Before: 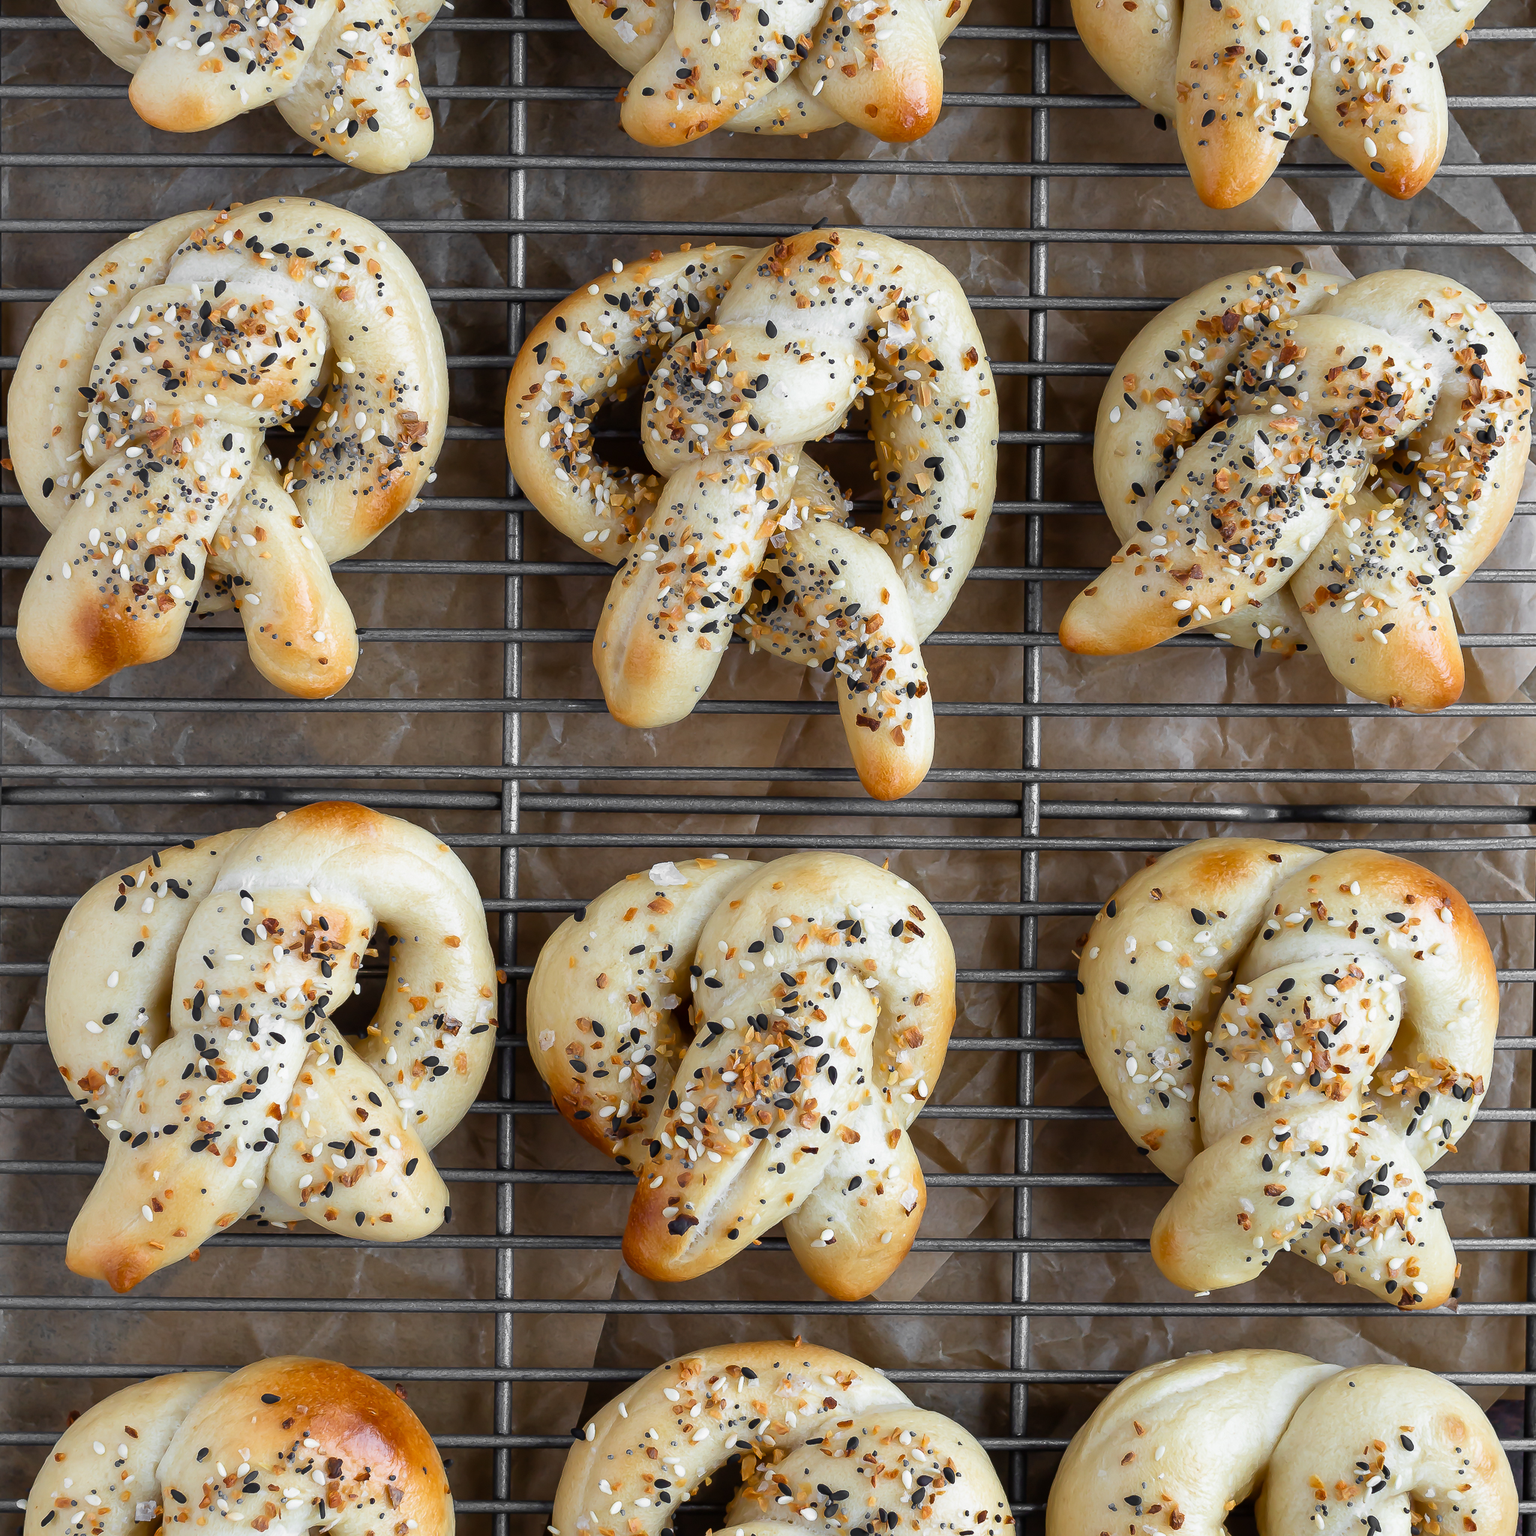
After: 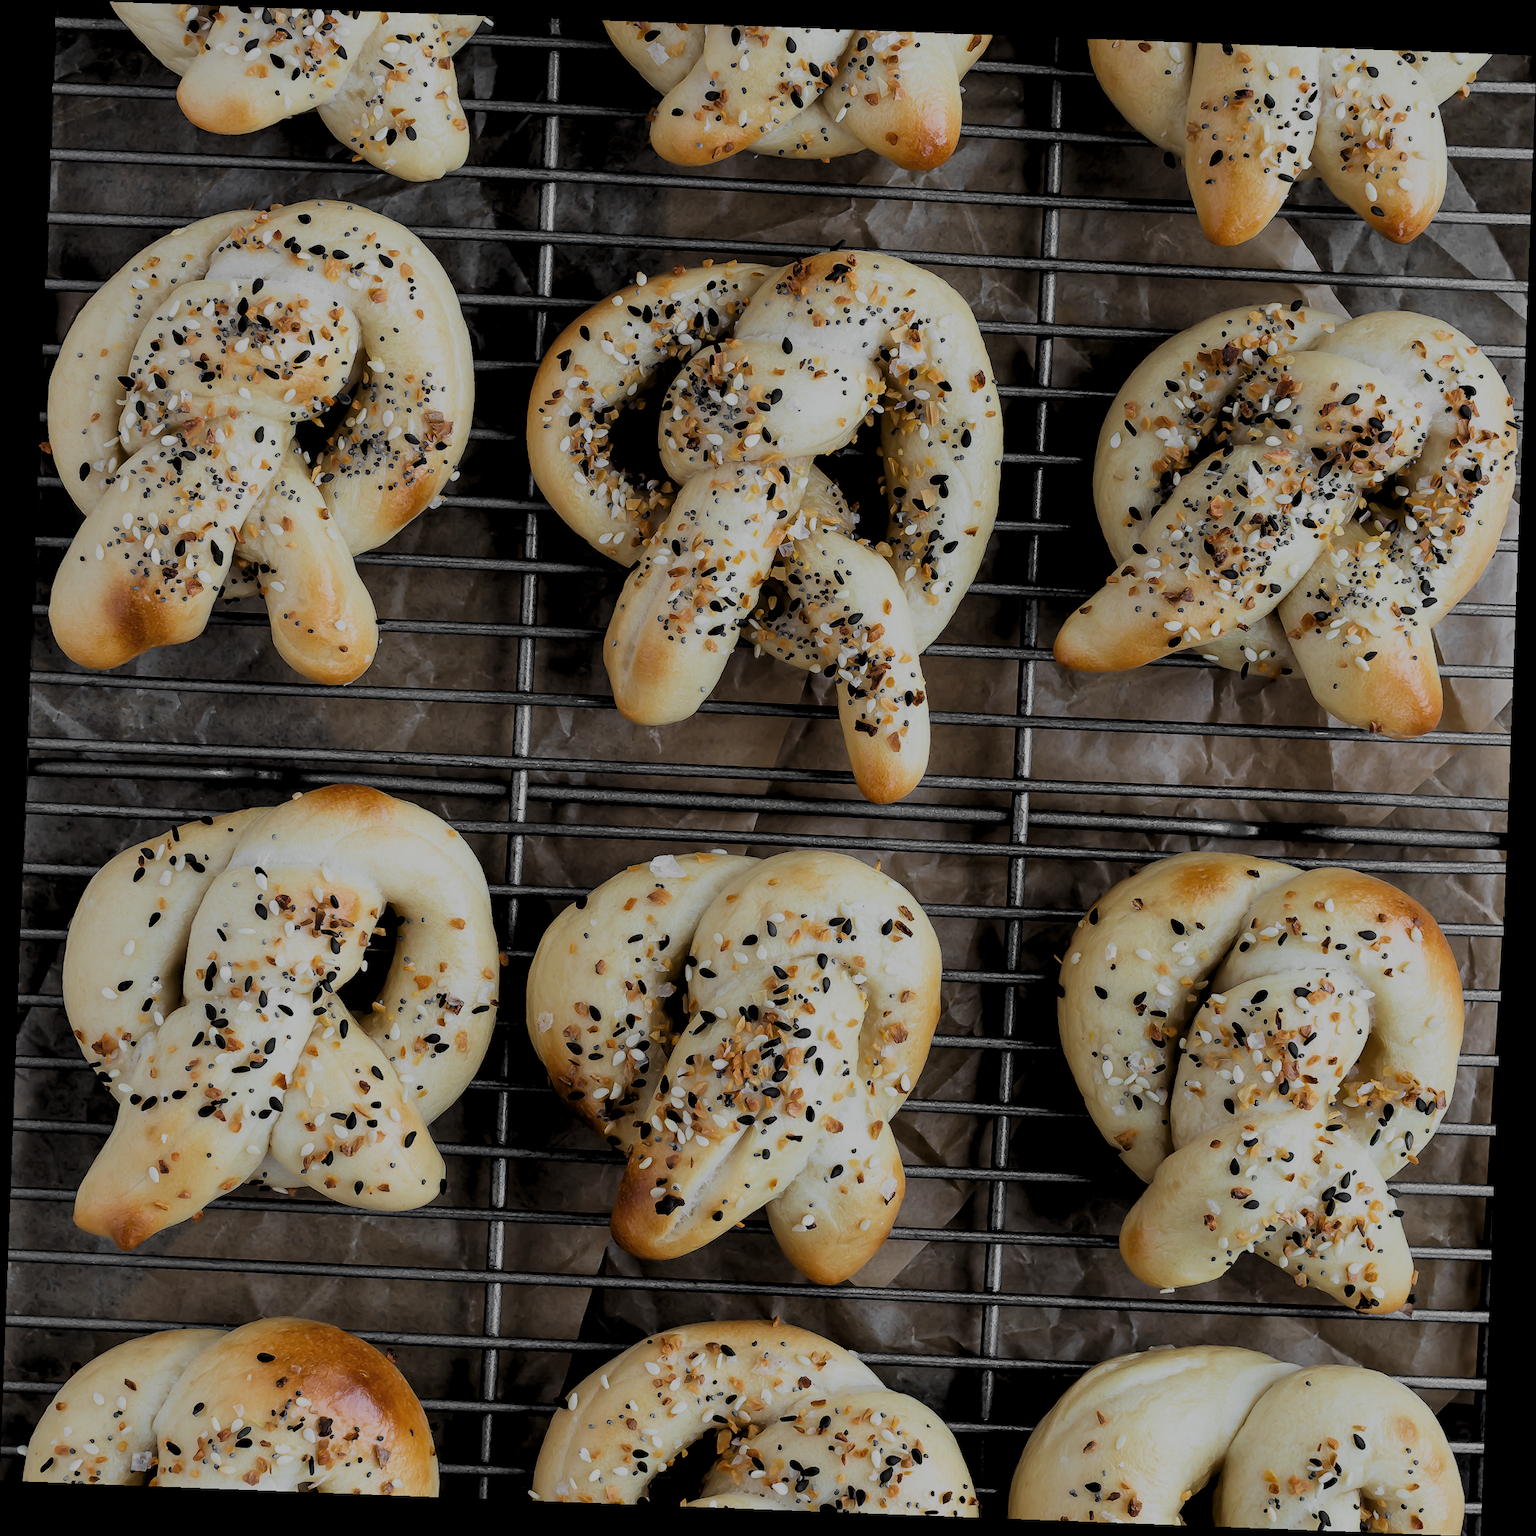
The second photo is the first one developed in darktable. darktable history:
rotate and perspective: rotation 2.17°, automatic cropping off
levels: levels [0.116, 0.574, 1]
filmic rgb: black relative exposure -6.15 EV, white relative exposure 6.96 EV, hardness 2.23, color science v6 (2022)
